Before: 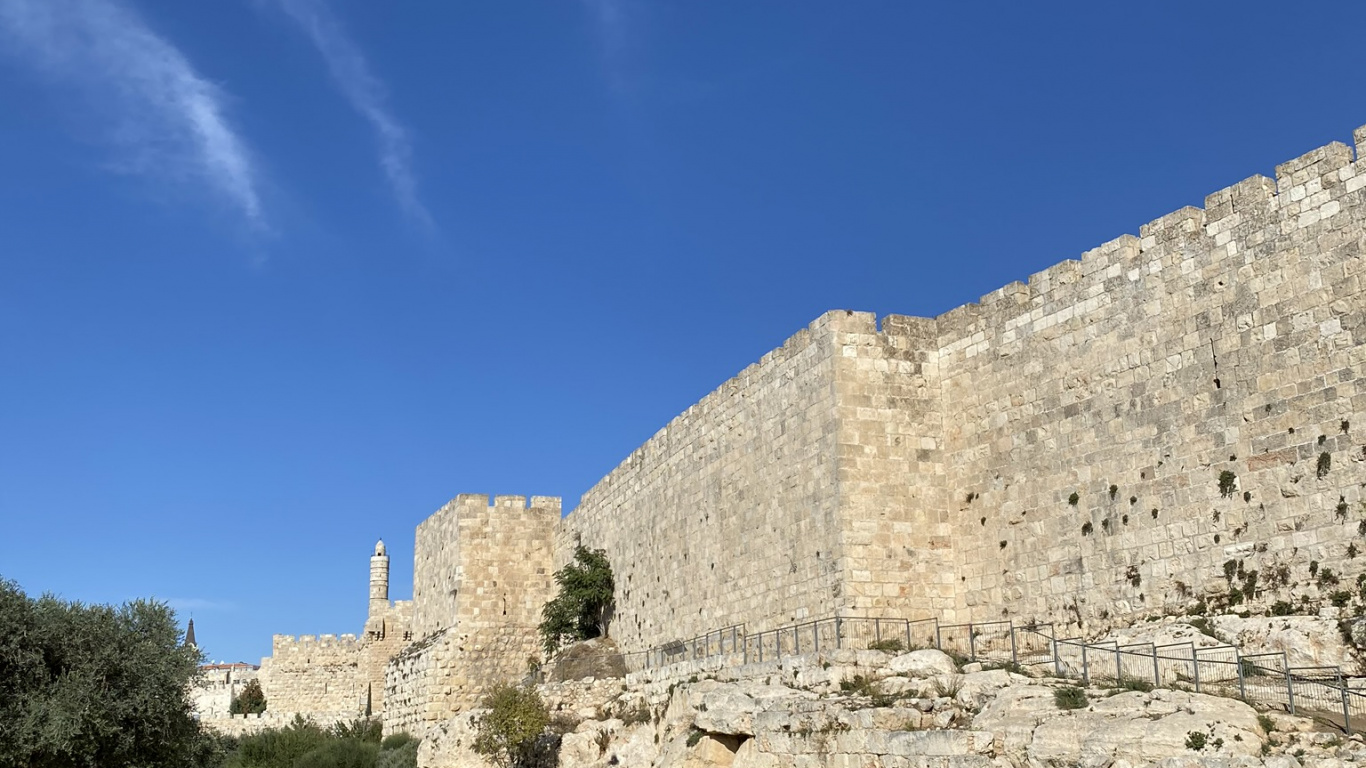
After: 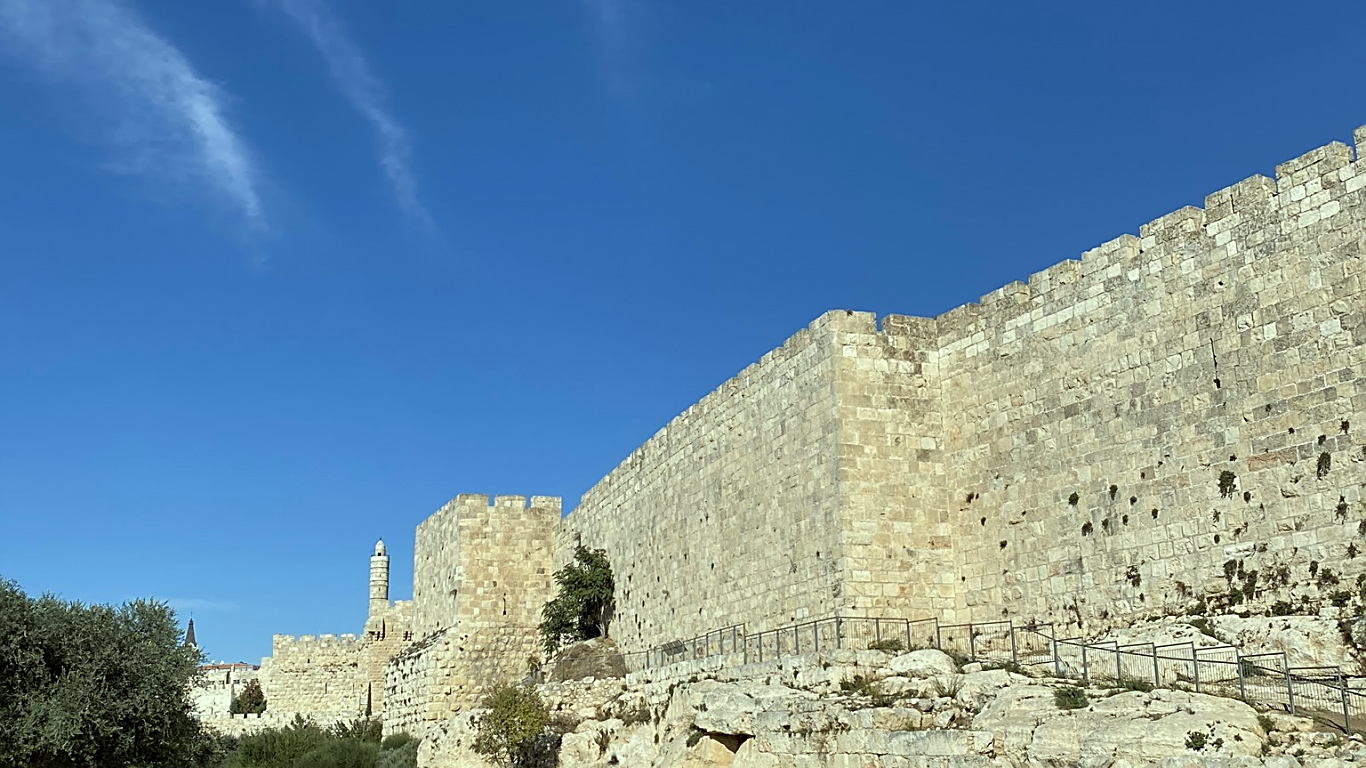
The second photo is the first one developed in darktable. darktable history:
sharpen: amount 0.576
color correction: highlights a* -8.5, highlights b* 3.56
